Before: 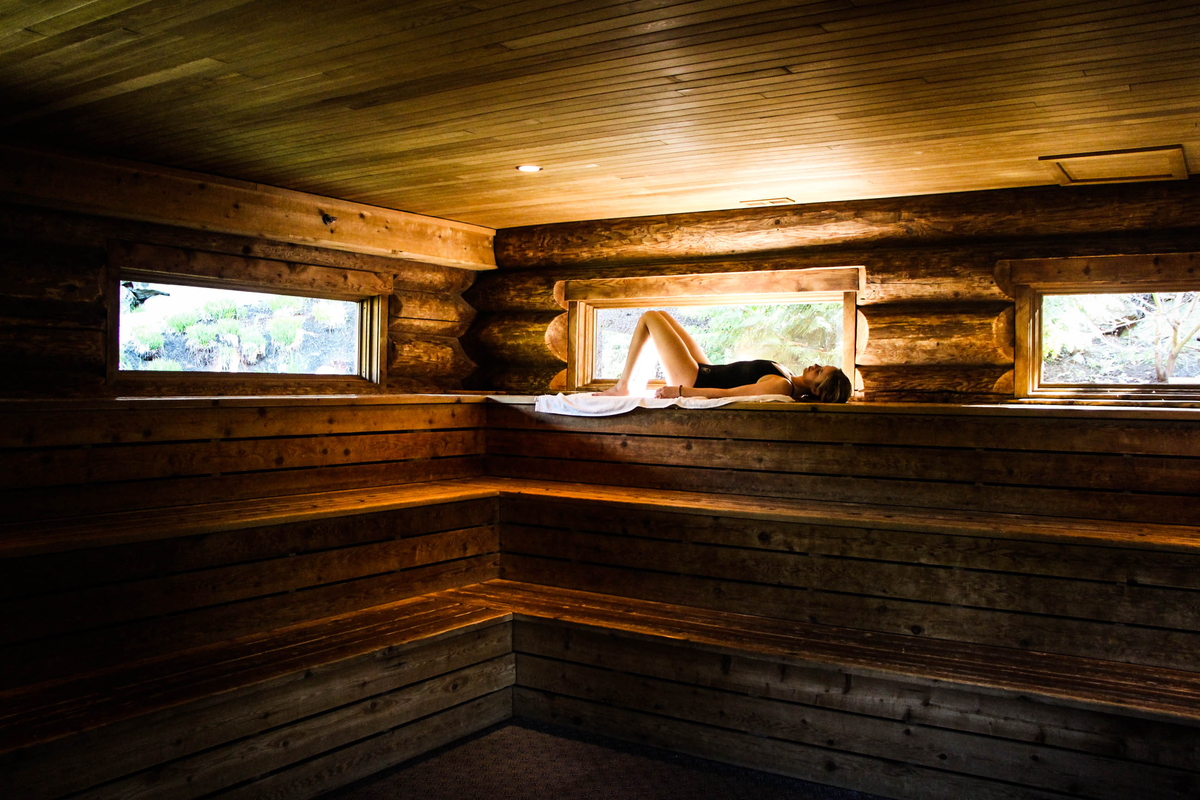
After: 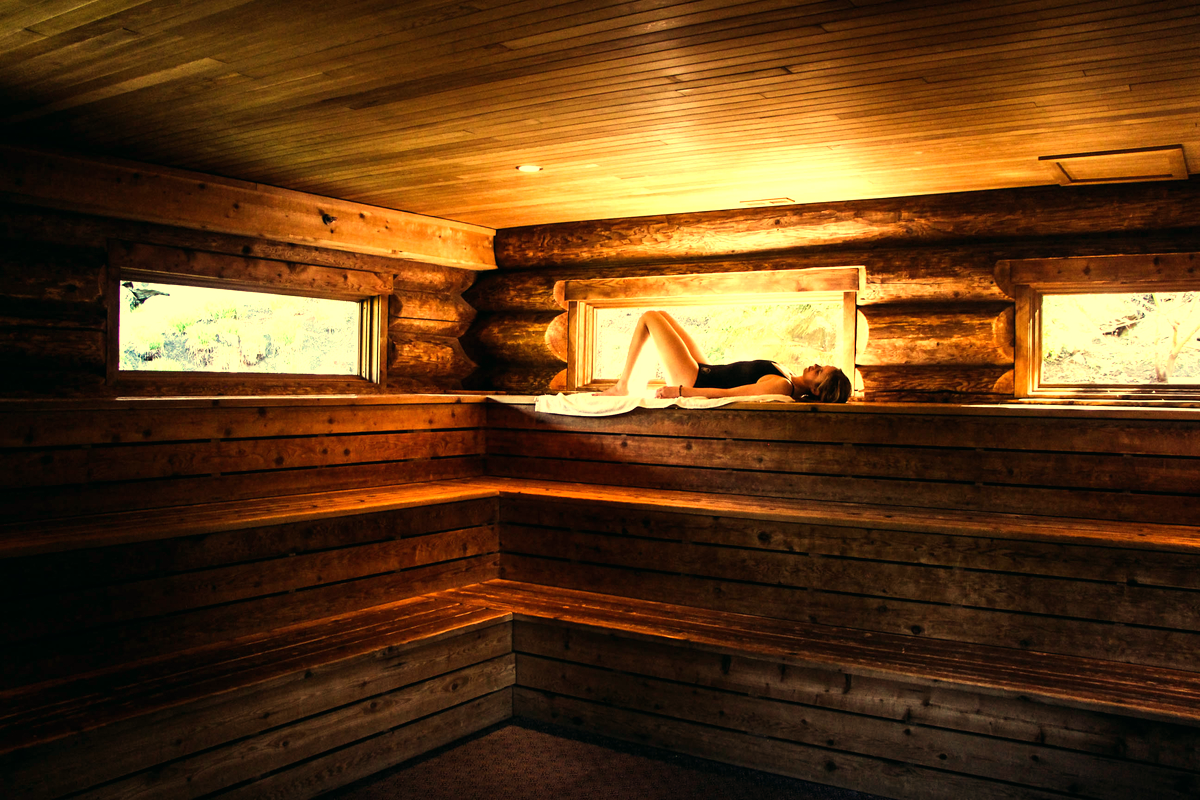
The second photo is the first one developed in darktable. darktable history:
color balance: mode lift, gamma, gain (sRGB), lift [0.997, 0.979, 1.021, 1.011], gamma [1, 1.084, 0.916, 0.998], gain [1, 0.87, 1.13, 1.101], contrast 4.55%, contrast fulcrum 38.24%, output saturation 104.09%
white balance: red 1.467, blue 0.684
